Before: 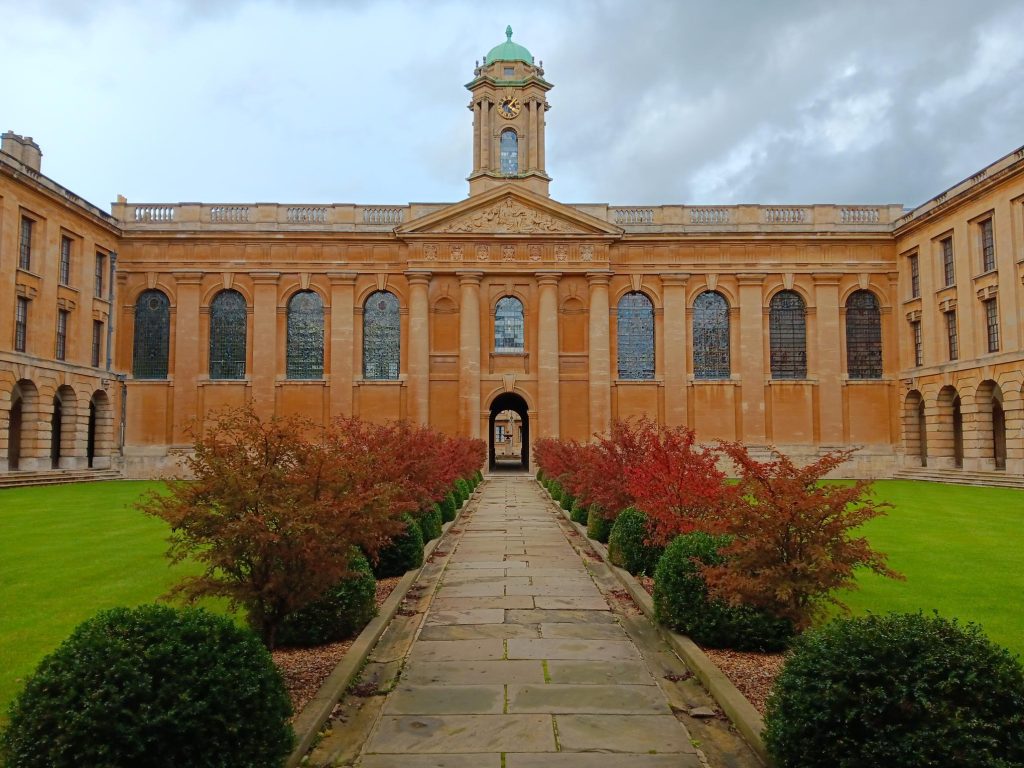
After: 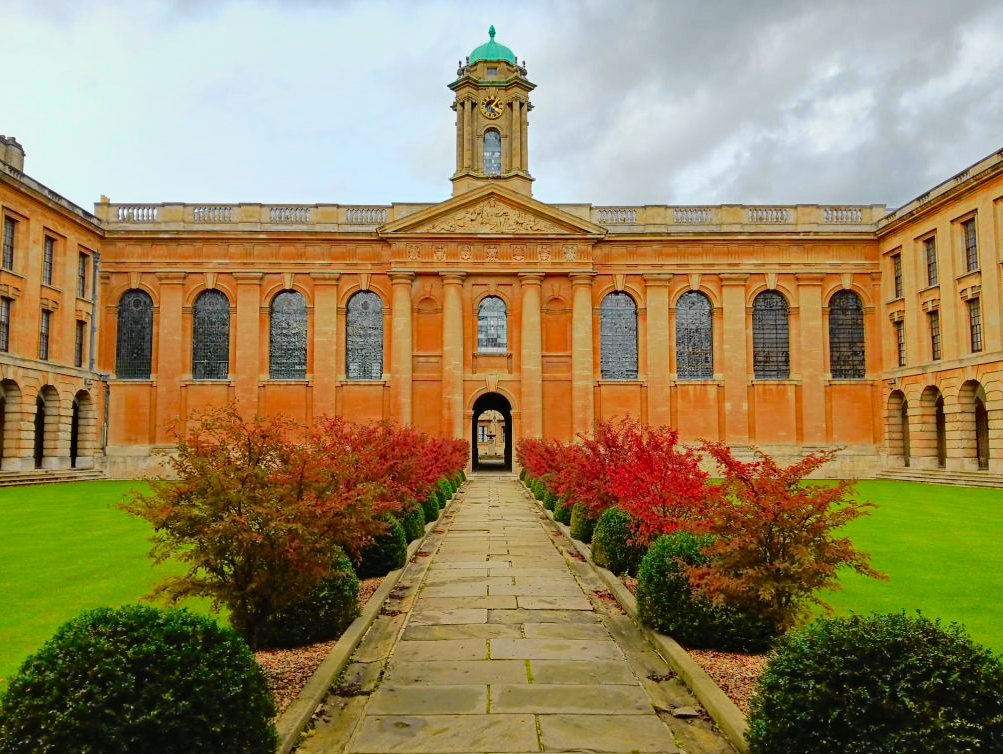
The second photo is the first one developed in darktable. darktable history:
shadows and highlights: soften with gaussian
tone curve: curves: ch0 [(0, 0.008) (0.107, 0.091) (0.278, 0.351) (0.457, 0.562) (0.628, 0.738) (0.839, 0.909) (0.998, 0.978)]; ch1 [(0, 0) (0.437, 0.408) (0.474, 0.479) (0.502, 0.5) (0.527, 0.519) (0.561, 0.575) (0.608, 0.665) (0.669, 0.748) (0.859, 0.899) (1, 1)]; ch2 [(0, 0) (0.33, 0.301) (0.421, 0.443) (0.473, 0.498) (0.502, 0.504) (0.522, 0.527) (0.549, 0.583) (0.644, 0.703) (1, 1)], color space Lab, independent channels, preserve colors none
haze removal: adaptive false
crop: left 1.673%, right 0.283%, bottom 1.766%
